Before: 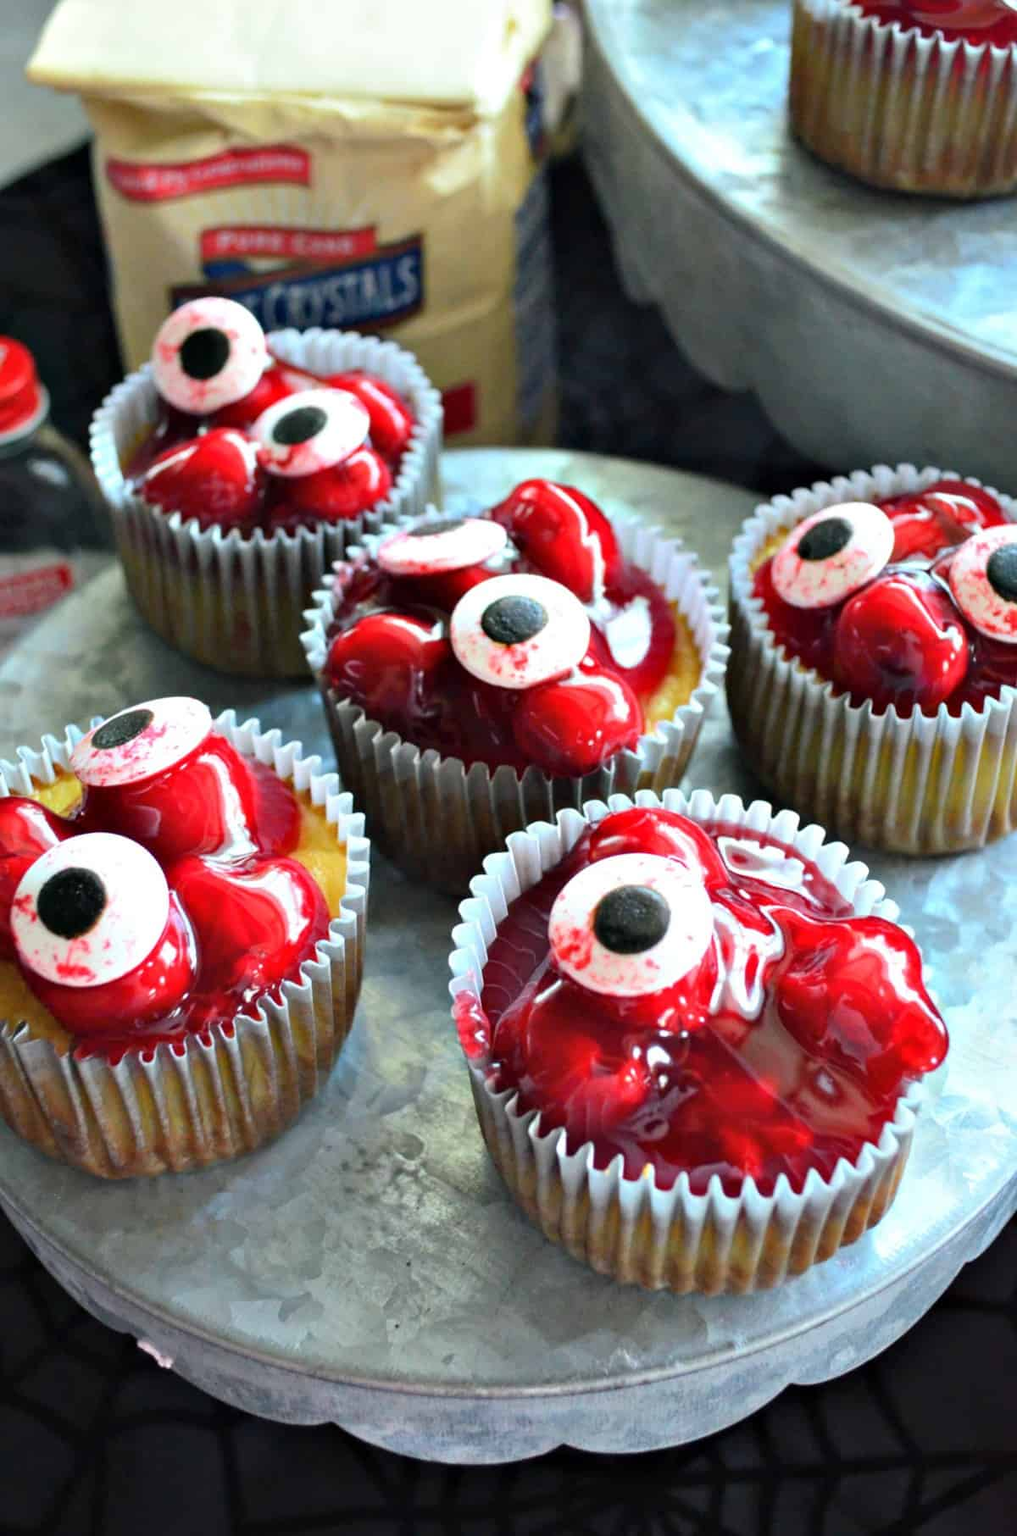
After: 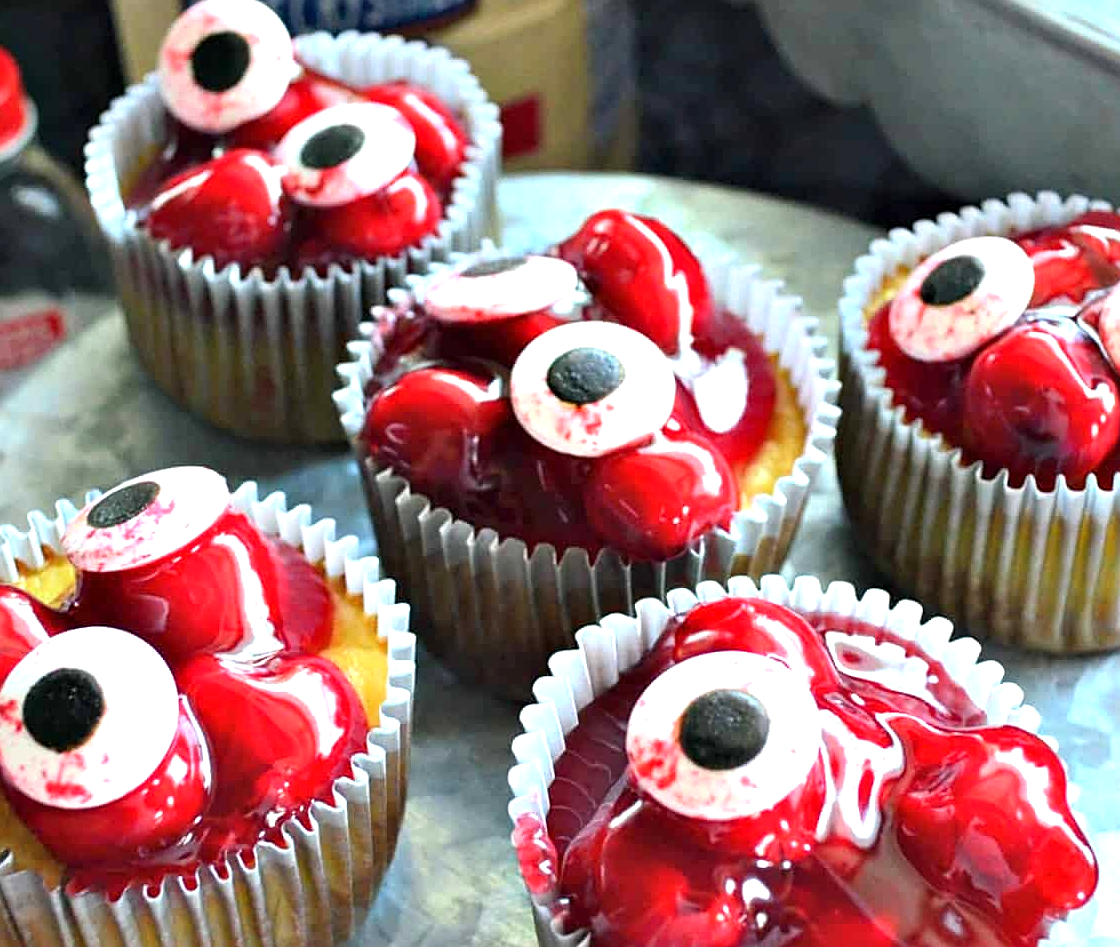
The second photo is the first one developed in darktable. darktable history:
crop: left 1.828%, top 19.637%, right 4.815%, bottom 28.085%
exposure: exposure 0.508 EV, compensate highlight preservation false
sharpen: amount 0.494
